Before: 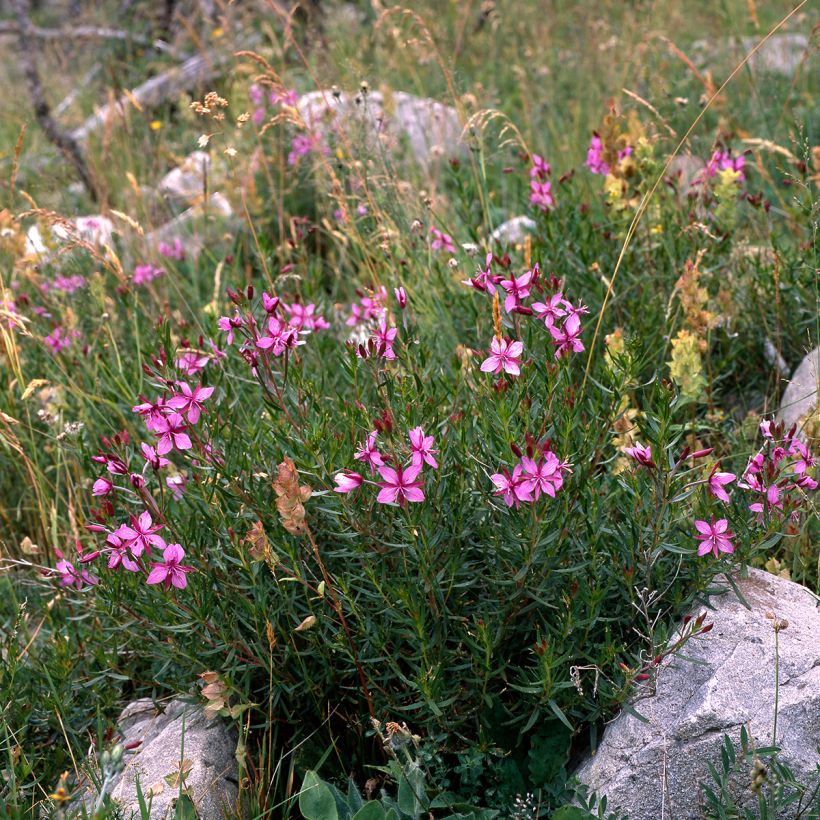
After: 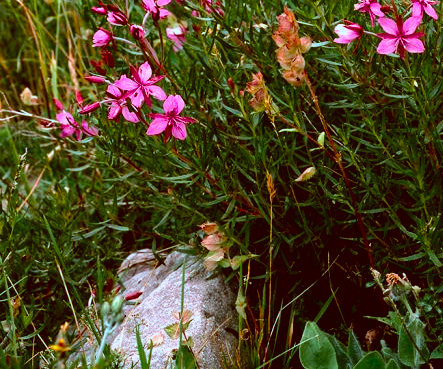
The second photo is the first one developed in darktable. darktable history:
color balance rgb: shadows lift › luminance -20.116%, perceptual saturation grading › global saturation 36.147%, perceptual saturation grading › shadows 34.878%, global vibrance 9.722%
tone curve: curves: ch0 [(0.003, 0) (0.066, 0.023) (0.149, 0.094) (0.264, 0.238) (0.395, 0.401) (0.517, 0.553) (0.716, 0.743) (0.813, 0.846) (1, 1)]; ch1 [(0, 0) (0.164, 0.115) (0.337, 0.332) (0.39, 0.398) (0.464, 0.461) (0.501, 0.5) (0.521, 0.529) (0.571, 0.588) (0.652, 0.681) (0.733, 0.749) (0.811, 0.796) (1, 1)]; ch2 [(0, 0) (0.337, 0.382) (0.464, 0.476) (0.501, 0.502) (0.527, 0.54) (0.556, 0.567) (0.6, 0.59) (0.687, 0.675) (1, 1)], color space Lab, independent channels, preserve colors none
color correction: highlights a* -14.8, highlights b* -16.38, shadows a* 10.77, shadows b* 29.93
crop and rotate: top 54.836%, right 45.893%, bottom 0.12%
